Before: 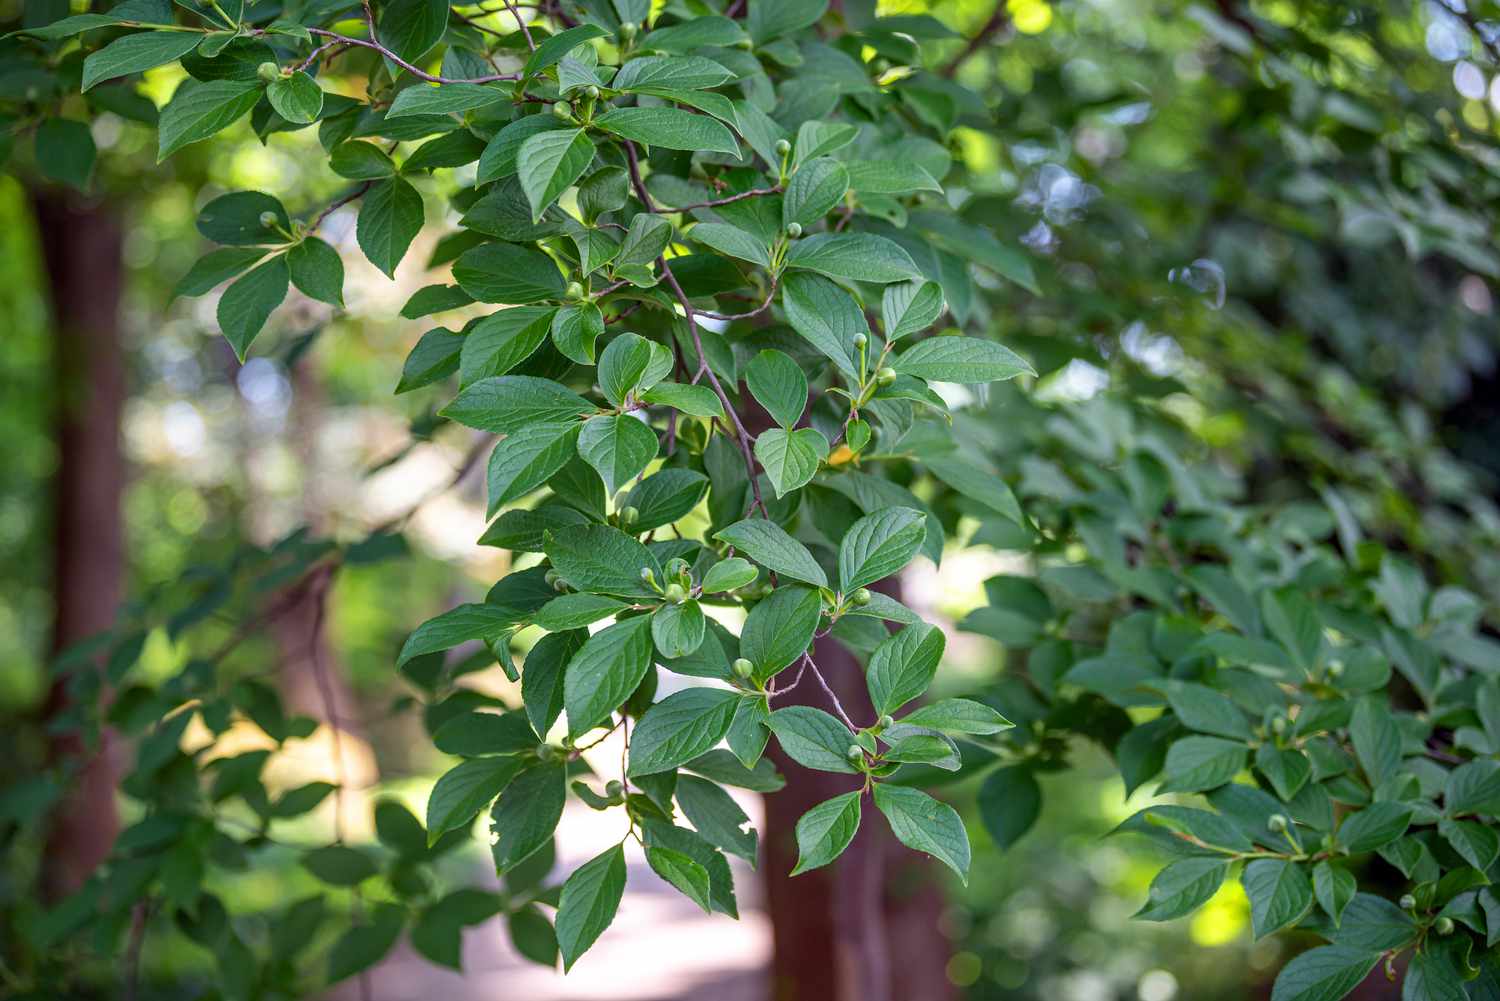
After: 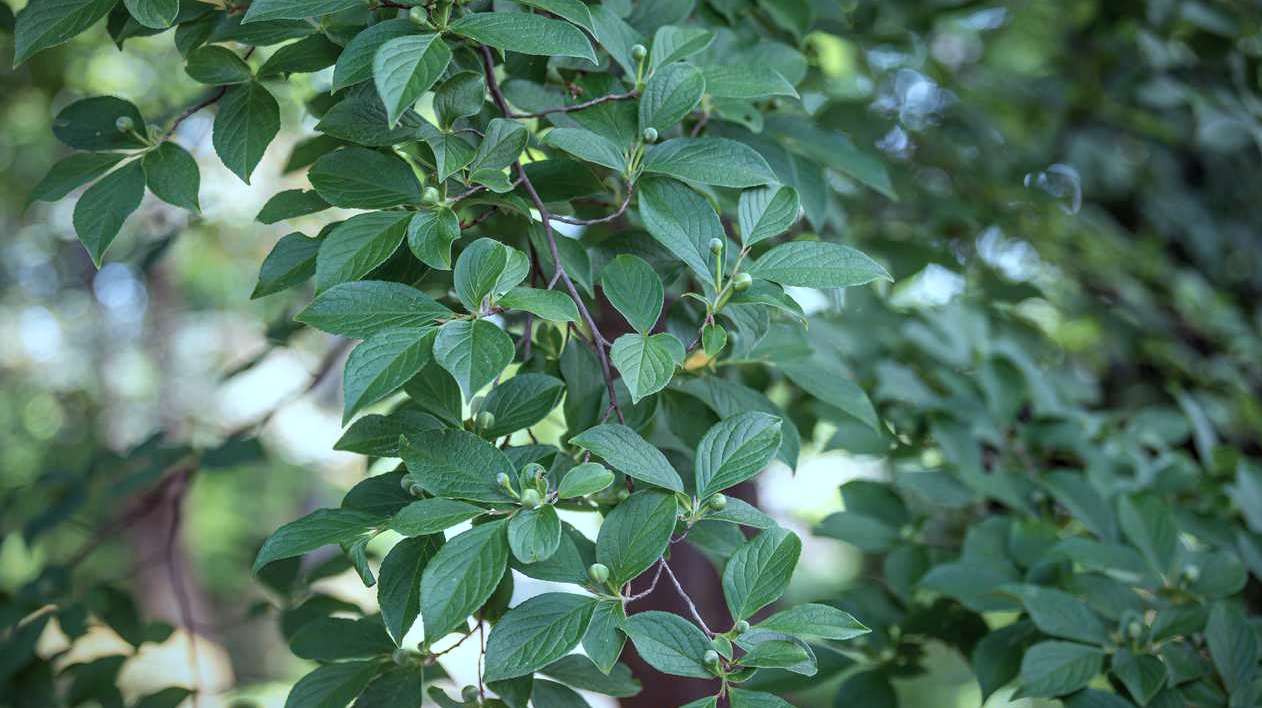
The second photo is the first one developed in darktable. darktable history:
color correction: highlights a* -13.24, highlights b* -17.7, saturation 0.707
crop and rotate: left 9.663%, top 9.511%, right 6.193%, bottom 19.704%
vignetting: fall-off start 87.11%, saturation -0.025, automatic ratio true, unbound false
